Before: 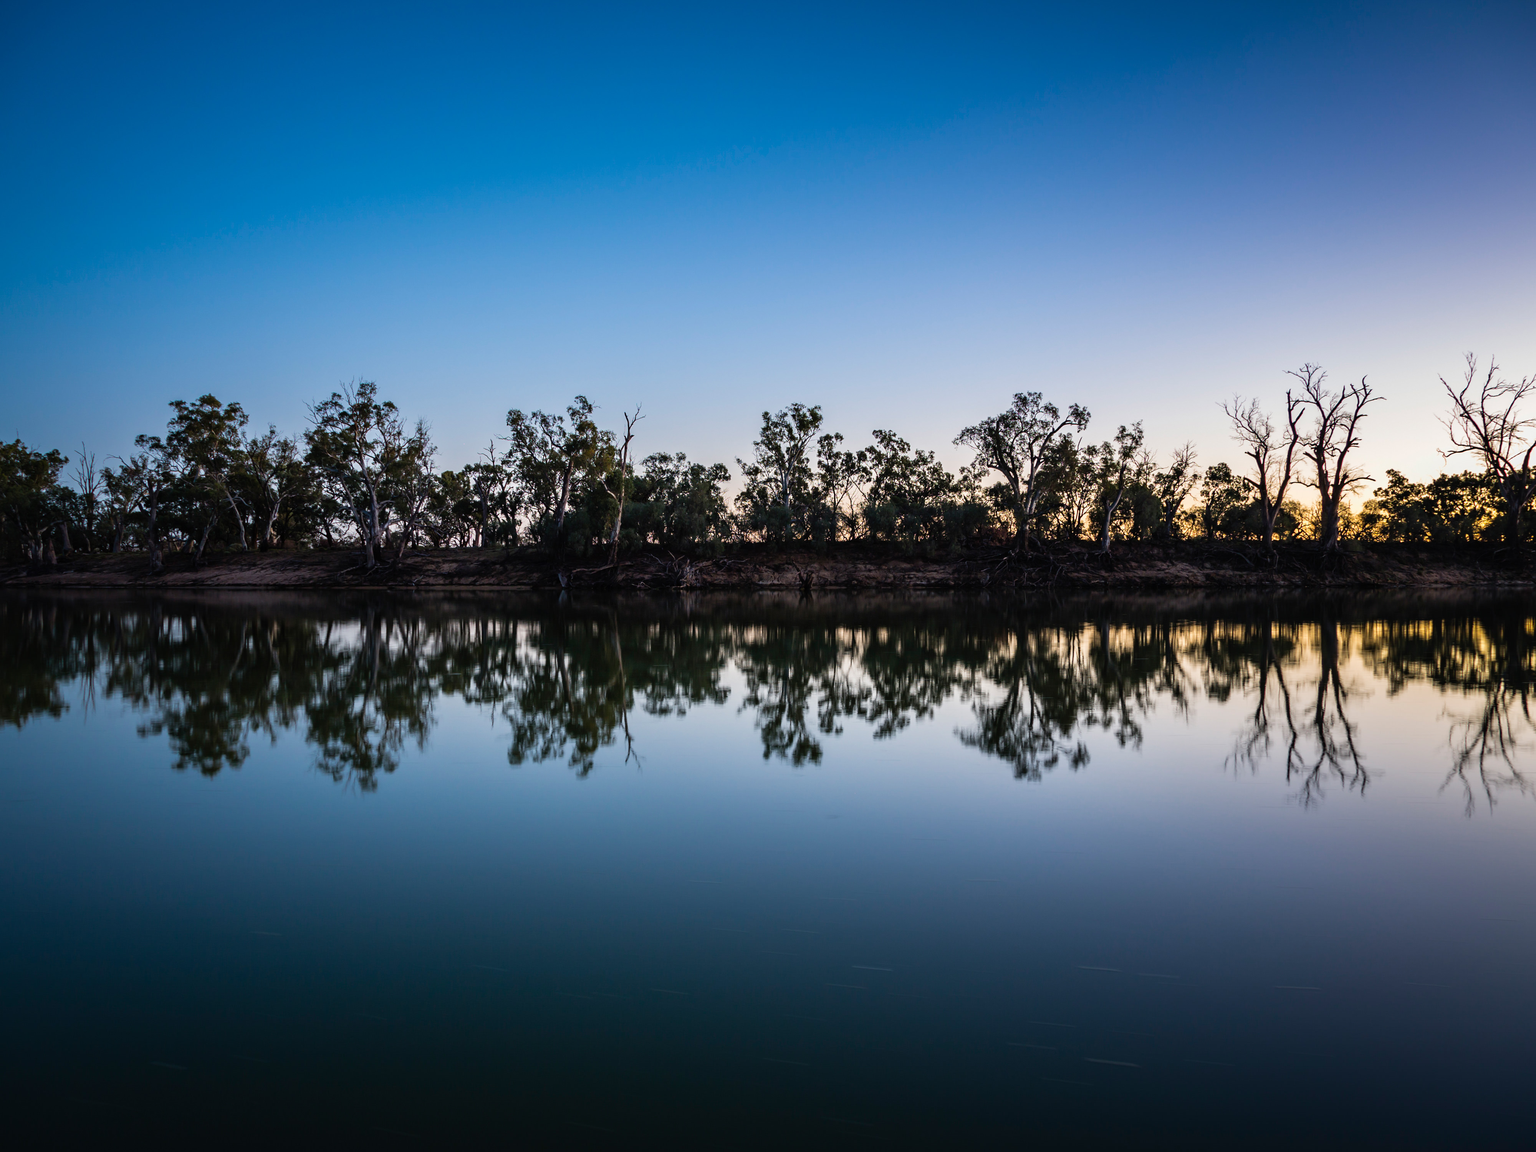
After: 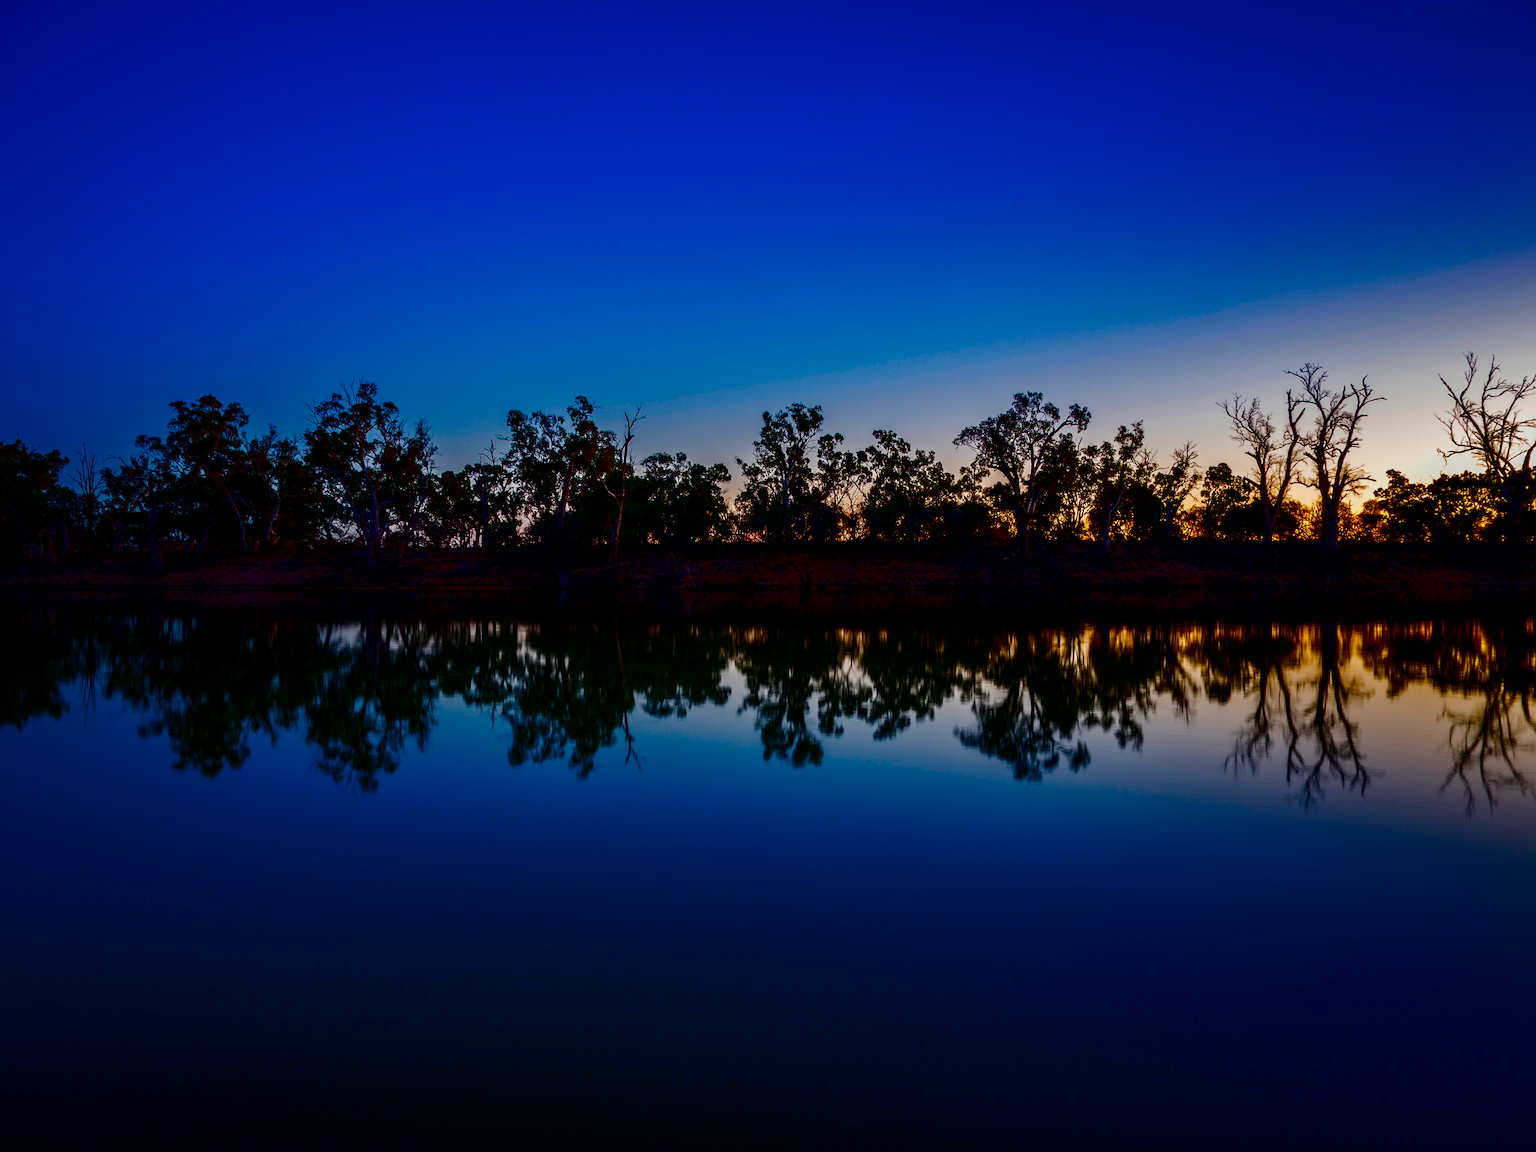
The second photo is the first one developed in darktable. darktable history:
color balance: output saturation 120%
contrast brightness saturation: brightness -1, saturation 1
